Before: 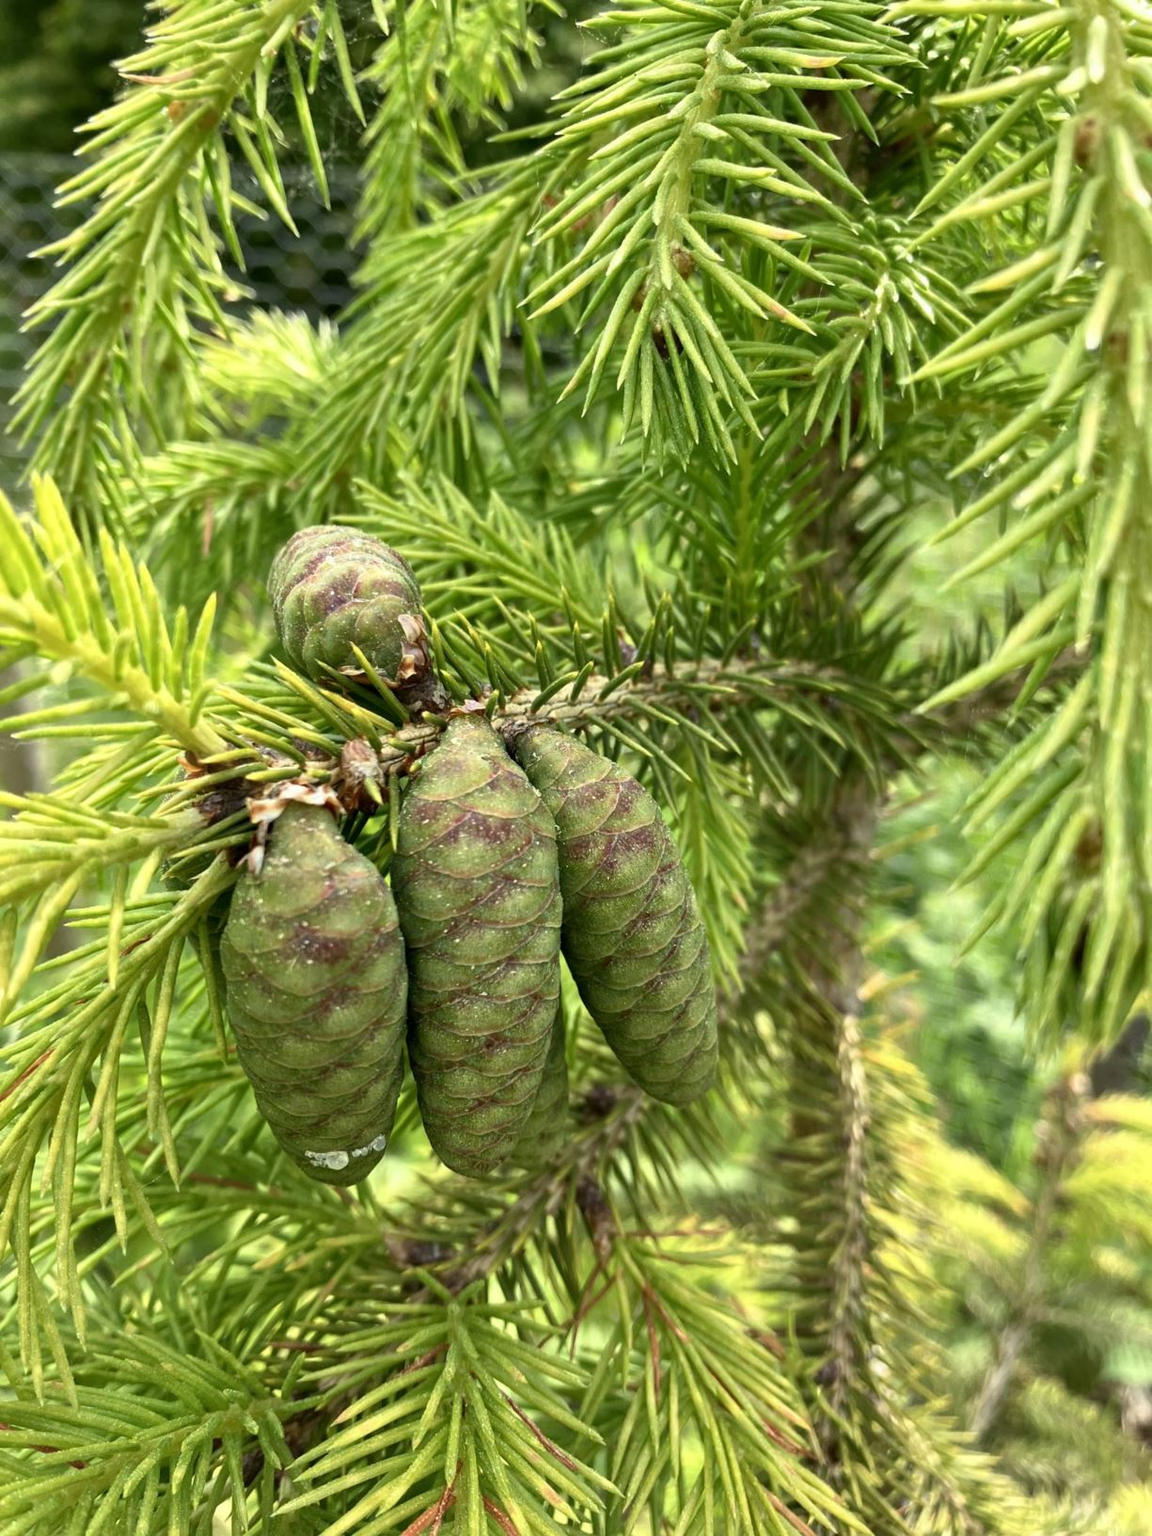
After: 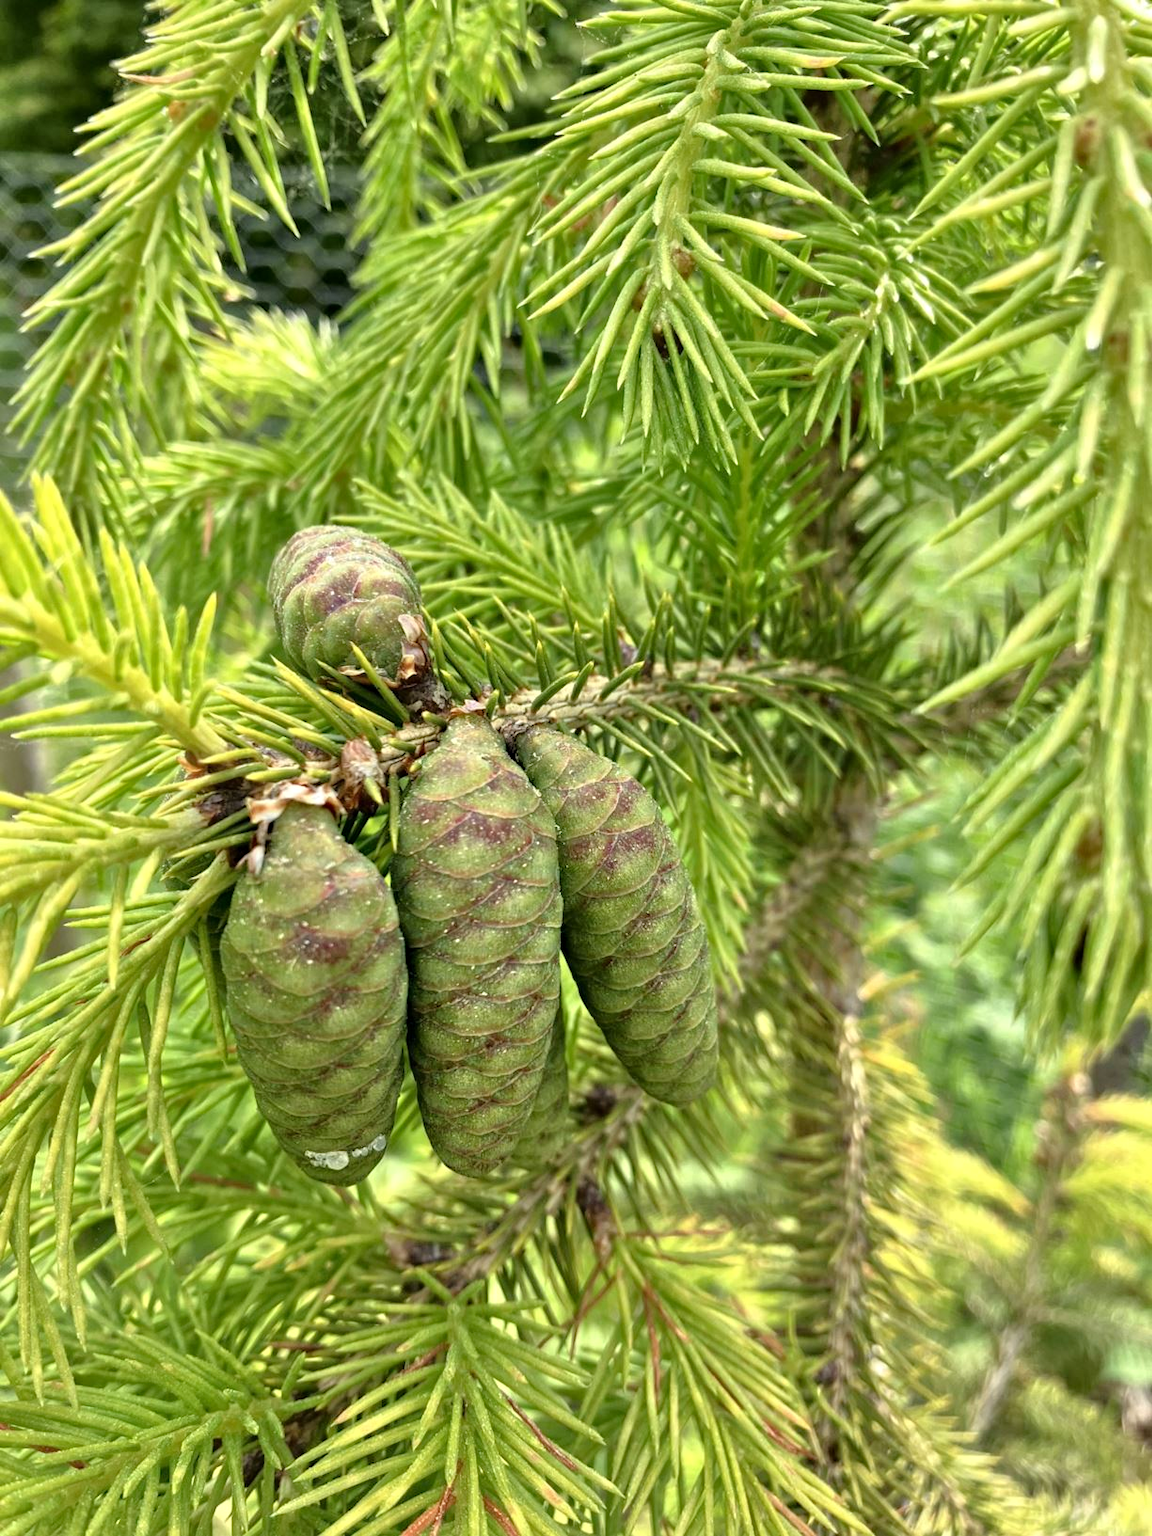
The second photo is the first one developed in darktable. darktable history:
tone equalizer: -8 EV 0.001 EV, -7 EV -0.004 EV, -6 EV 0.009 EV, -5 EV 0.032 EV, -4 EV 0.276 EV, -3 EV 0.644 EV, -2 EV 0.584 EV, -1 EV 0.187 EV, +0 EV 0.024 EV
haze removal: strength 0.12, distance 0.25, compatibility mode true, adaptive false
